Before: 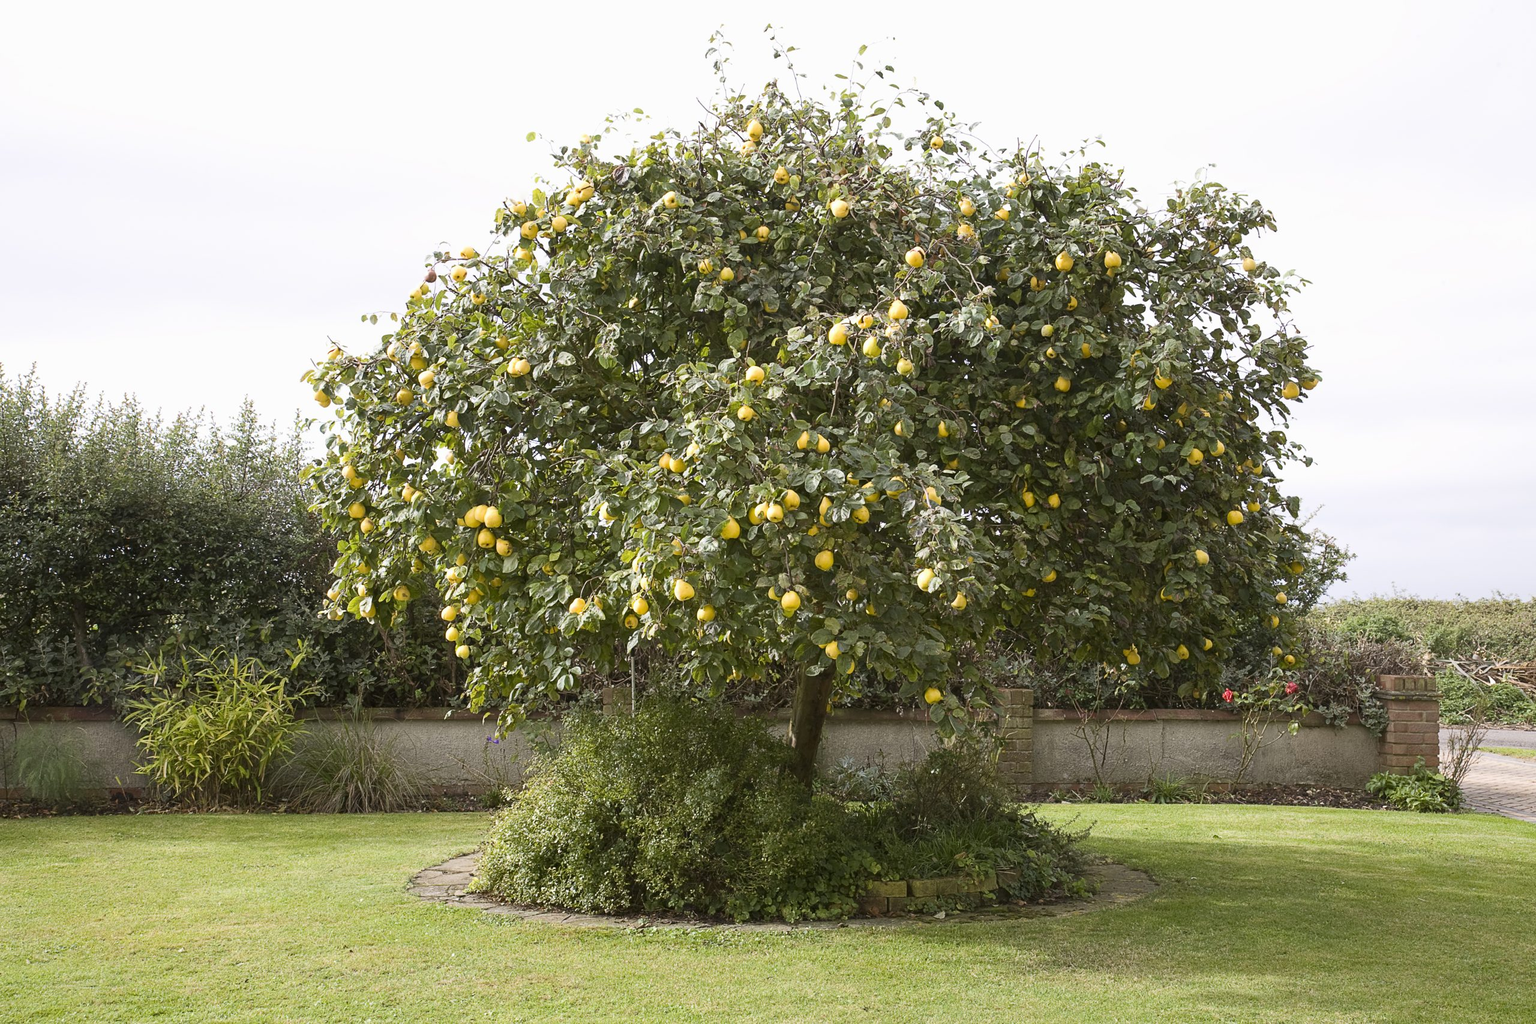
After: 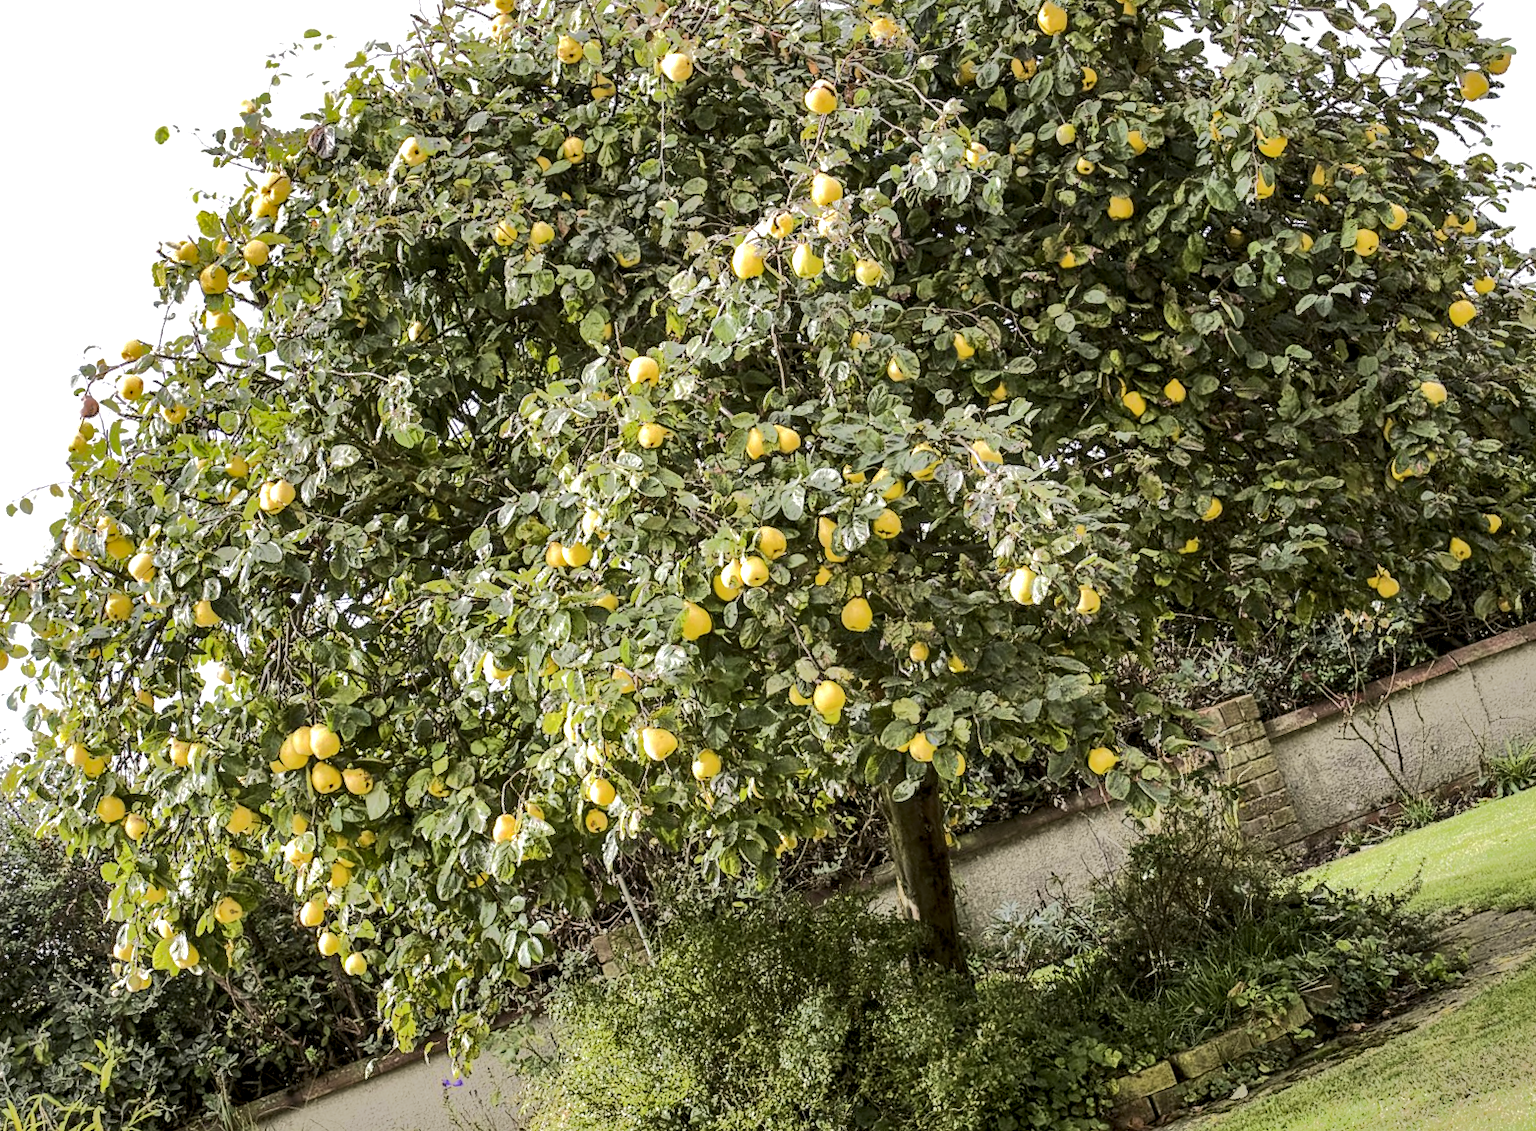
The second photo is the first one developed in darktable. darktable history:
local contrast: highlights 60%, shadows 62%, detail 160%
shadows and highlights: on, module defaults
crop and rotate: angle 20.65°, left 6.832%, right 3.746%, bottom 1.165%
tone equalizer: -8 EV -0.538 EV, -7 EV -0.307 EV, -6 EV -0.084 EV, -5 EV 0.446 EV, -4 EV 0.959 EV, -3 EV 0.8 EV, -2 EV -0.013 EV, -1 EV 0.127 EV, +0 EV -0.024 EV, edges refinement/feathering 500, mask exposure compensation -1.57 EV, preserve details no
